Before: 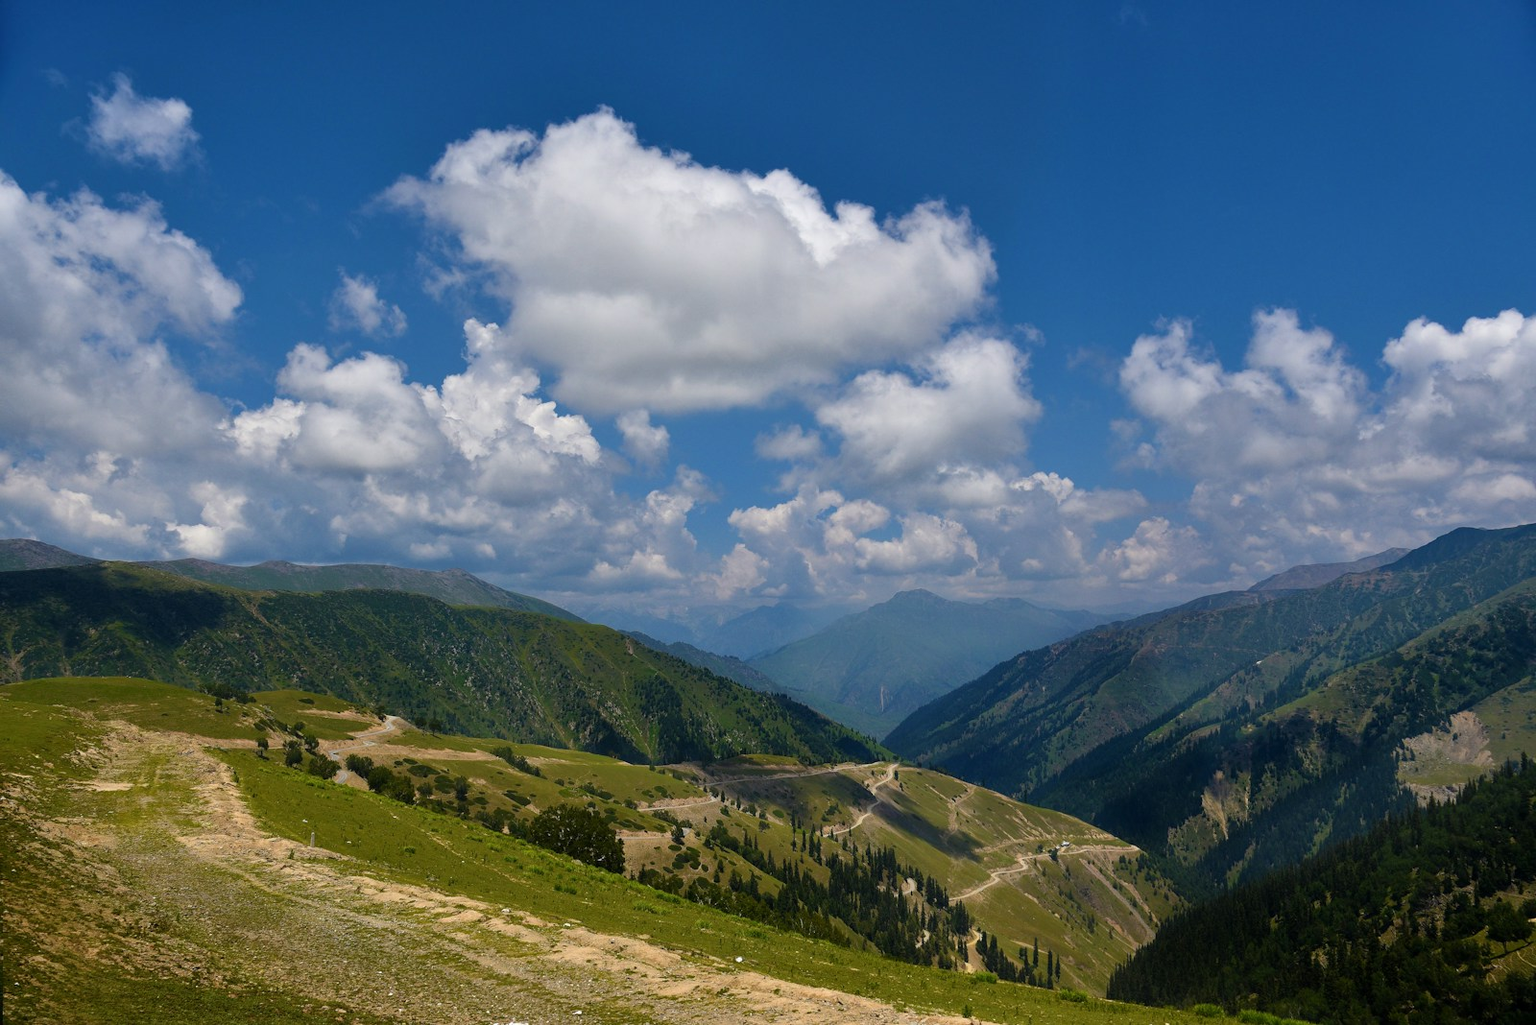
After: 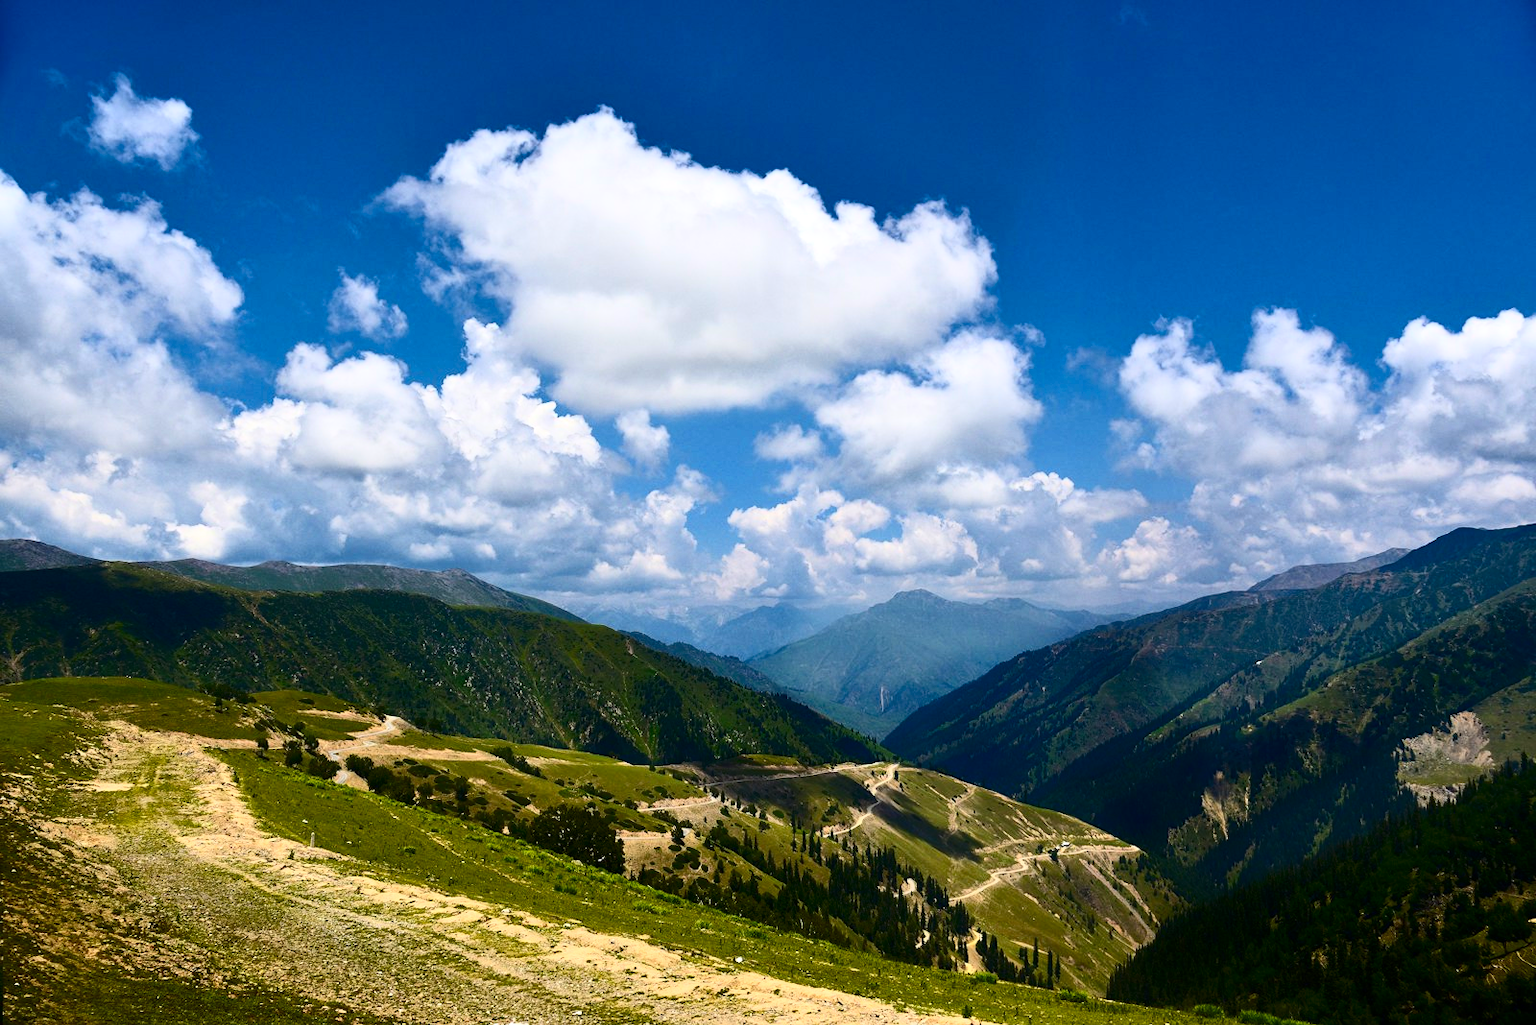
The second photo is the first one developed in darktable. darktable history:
contrast brightness saturation: contrast 0.408, brightness 0.052, saturation 0.251
exposure: exposure 0.371 EV, compensate highlight preservation false
base curve: curves: ch0 [(0, 0) (0.472, 0.455) (1, 1)]
